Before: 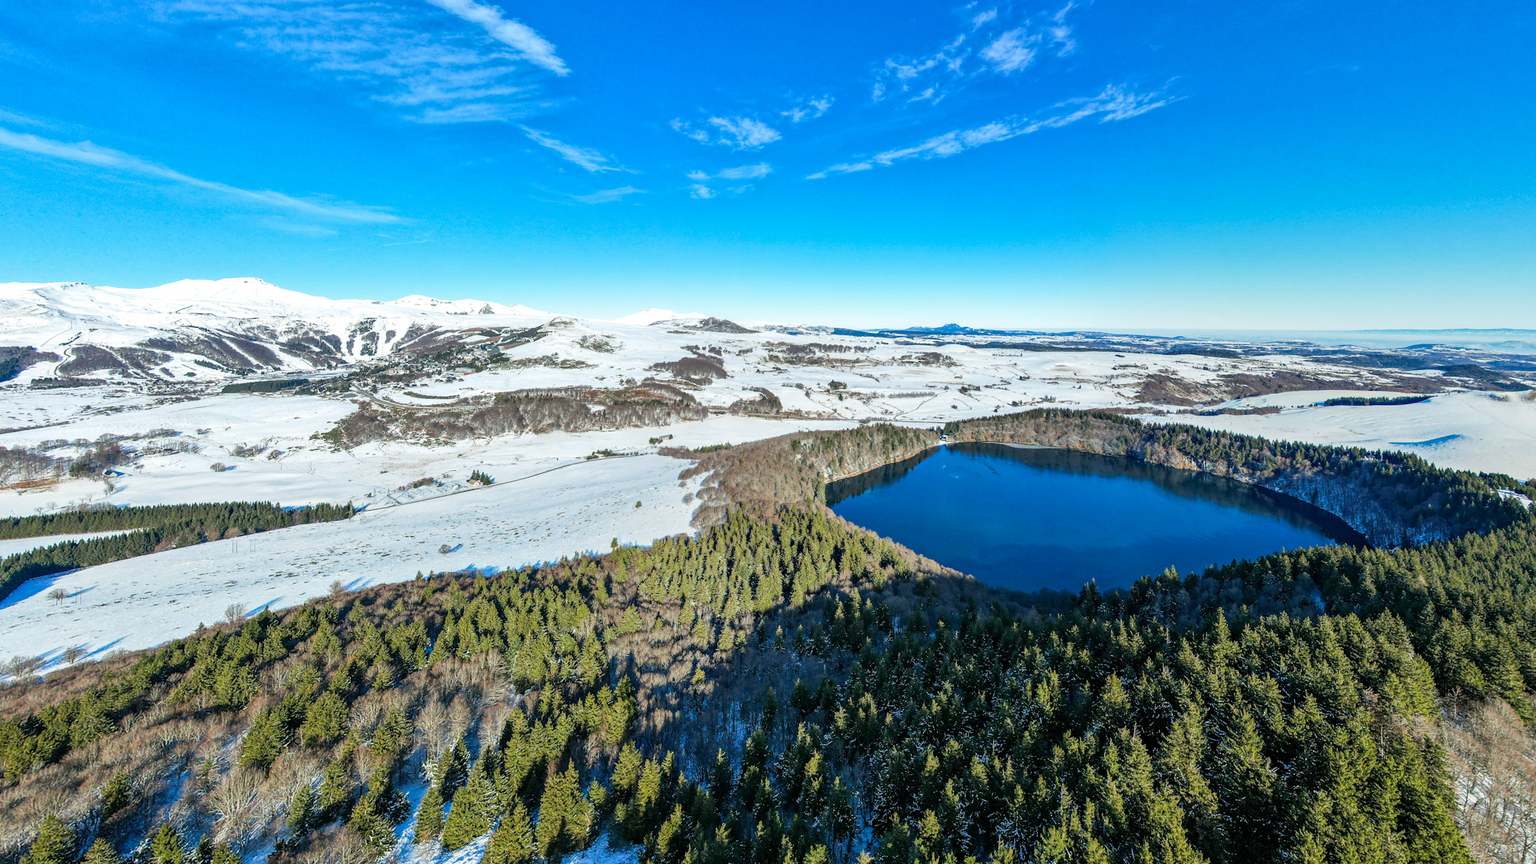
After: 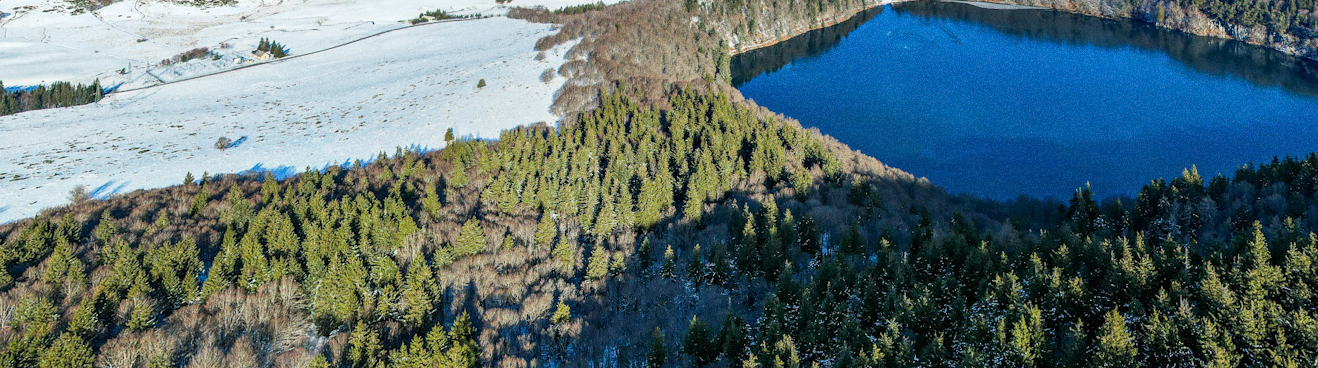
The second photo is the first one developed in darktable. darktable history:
crop: left 18.091%, top 51.13%, right 17.525%, bottom 16.85%
grain: coarseness 0.09 ISO
